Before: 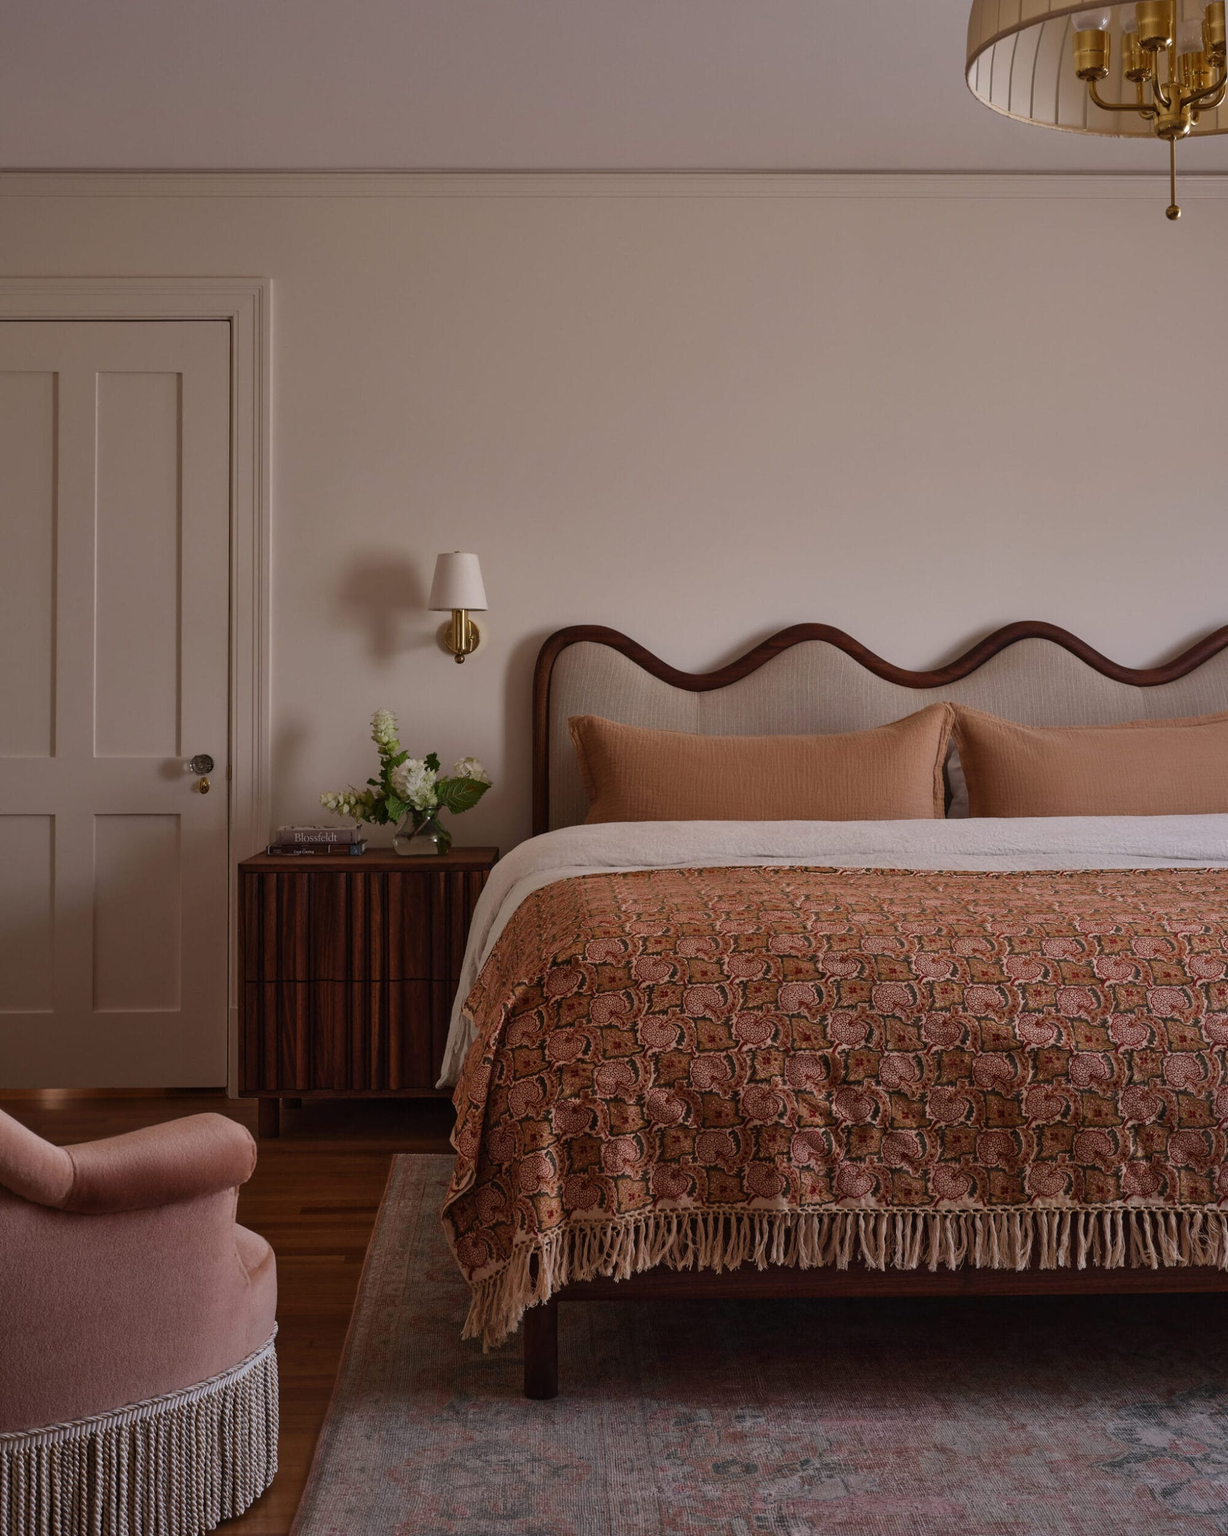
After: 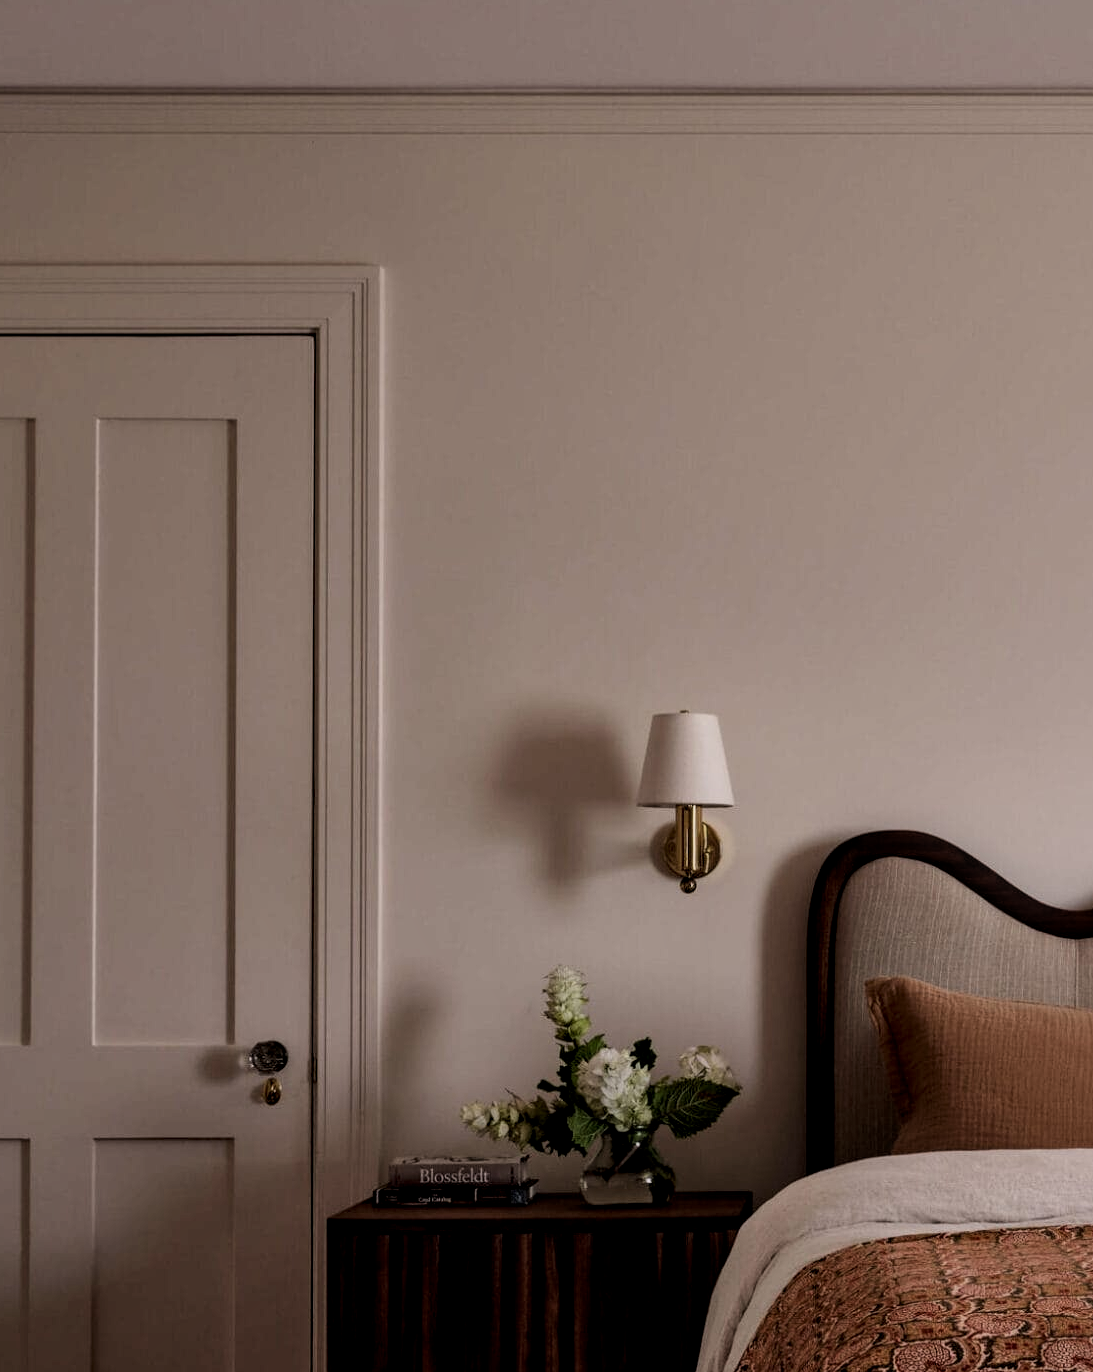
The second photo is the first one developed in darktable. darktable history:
crop and rotate: left 3.047%, top 7.509%, right 42.236%, bottom 37.598%
filmic rgb: black relative exposure -16 EV, white relative exposure 6.29 EV, hardness 5.1, contrast 1.35
local contrast: on, module defaults
